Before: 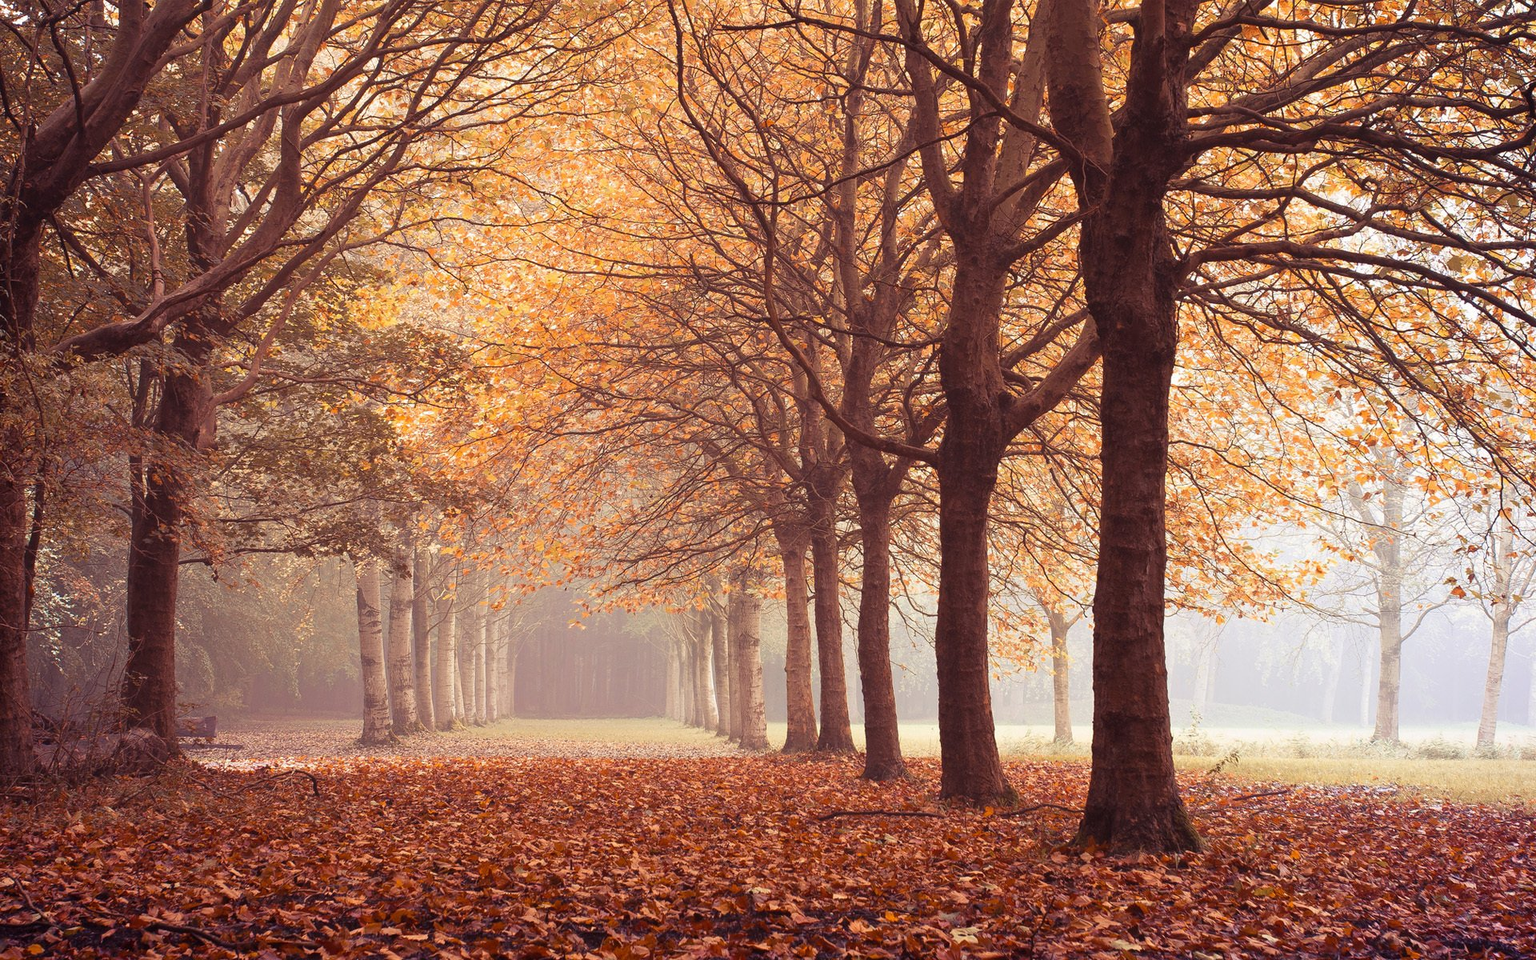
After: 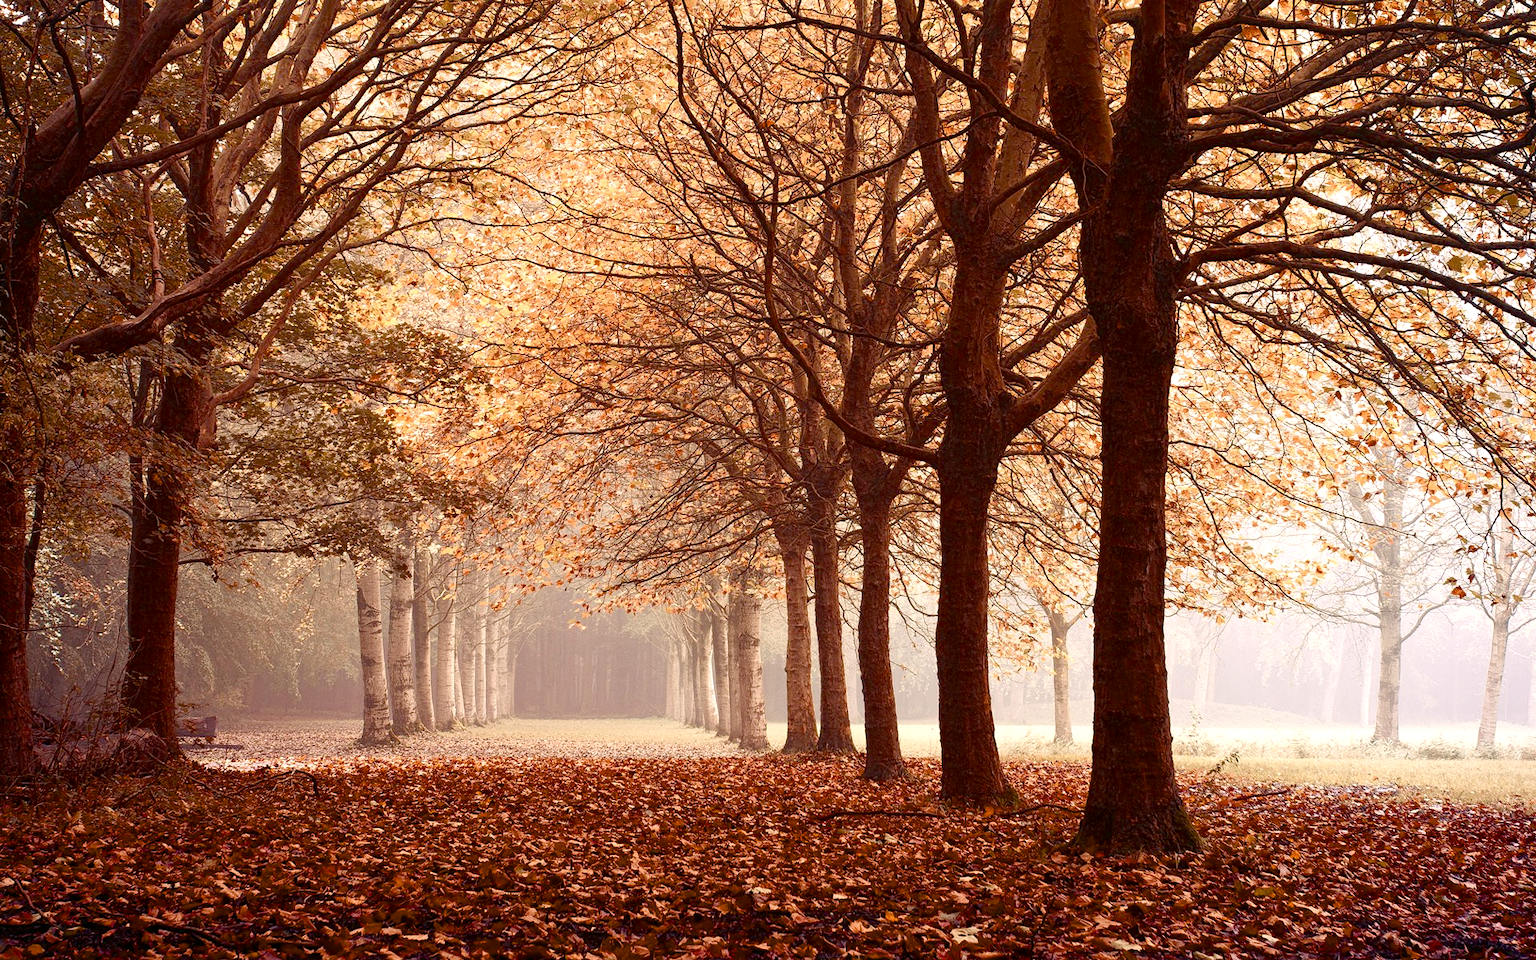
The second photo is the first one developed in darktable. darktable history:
local contrast: mode bilateral grid, contrast 21, coarseness 50, detail 120%, midtone range 0.2
color correction: highlights a* 4.31, highlights b* 4.96, shadows a* -7.22, shadows b* 4.74
color balance rgb: highlights gain › chroma 0.286%, highlights gain › hue 330.27°, linear chroma grading › shadows -2.191%, linear chroma grading › highlights -14.36%, linear chroma grading › global chroma -9.66%, linear chroma grading › mid-tones -9.919%, perceptual saturation grading › global saturation 0.586%, perceptual saturation grading › highlights -17.591%, perceptual saturation grading › mid-tones 33.722%, perceptual saturation grading › shadows 50.414%, perceptual brilliance grading › highlights 10.163%, perceptual brilliance grading › mid-tones 4.899%, global vibrance 16.085%, saturation formula JzAzBz (2021)
